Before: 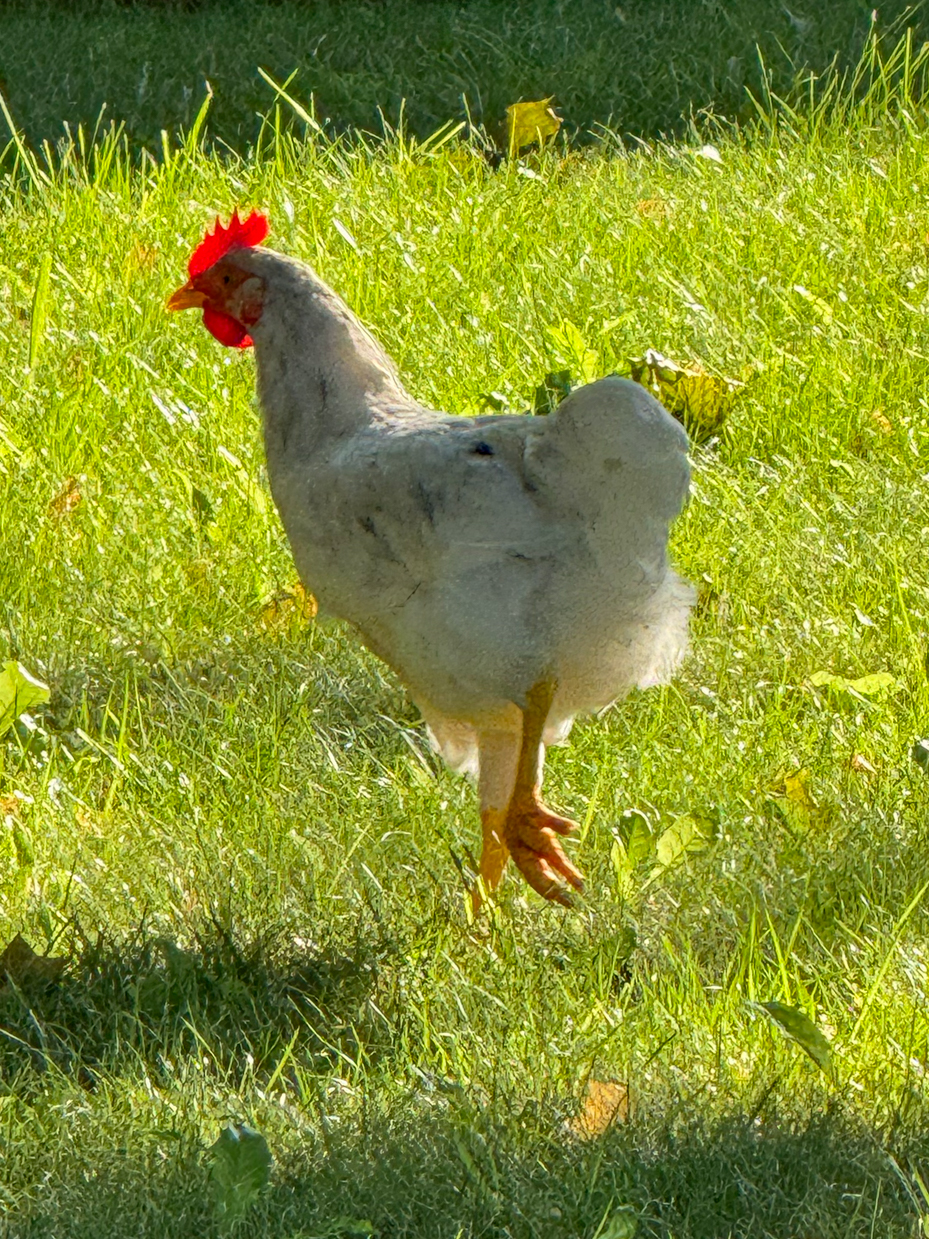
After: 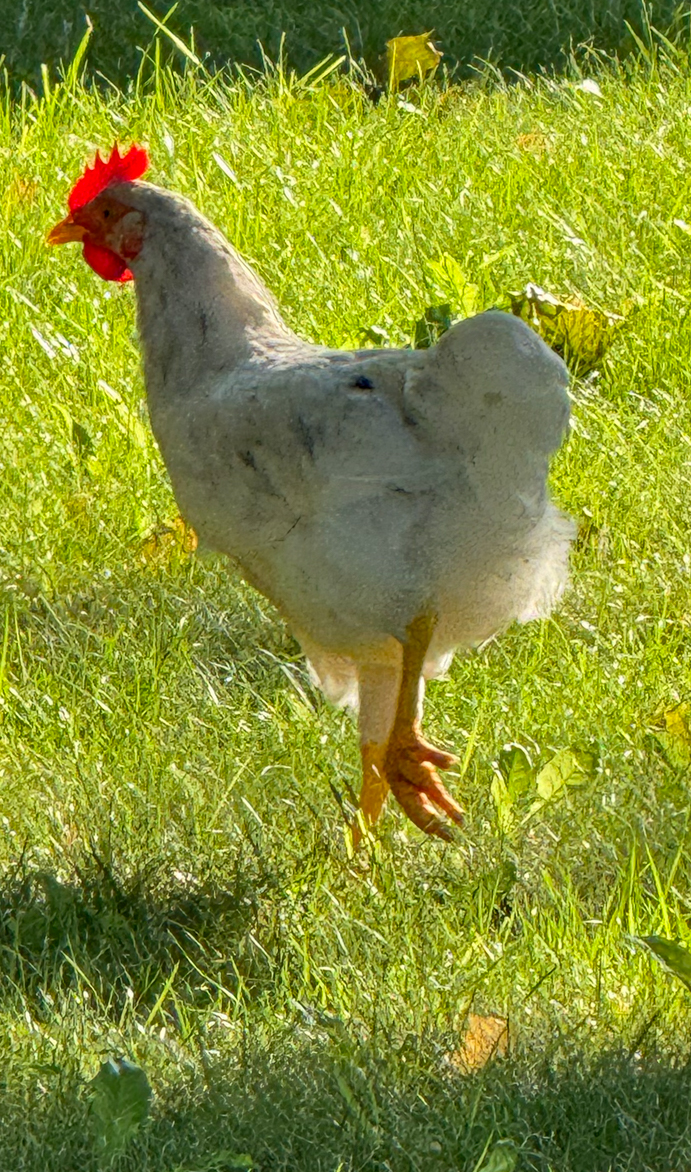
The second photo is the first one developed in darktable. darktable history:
crop and rotate: left 12.989%, top 5.385%, right 12.592%
